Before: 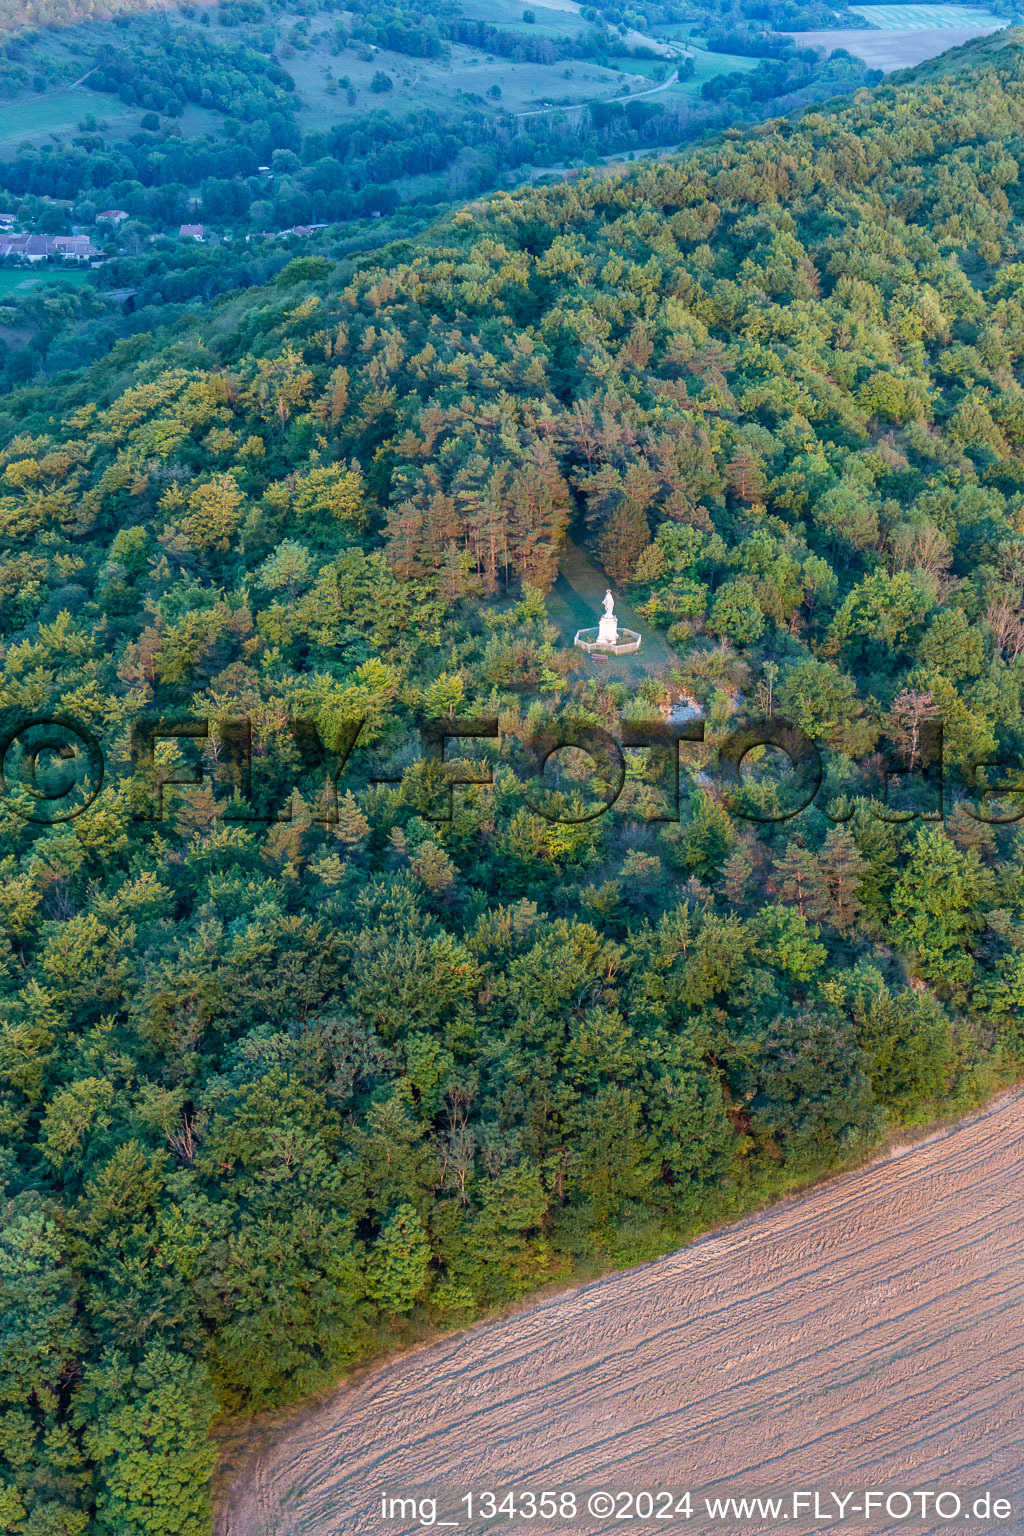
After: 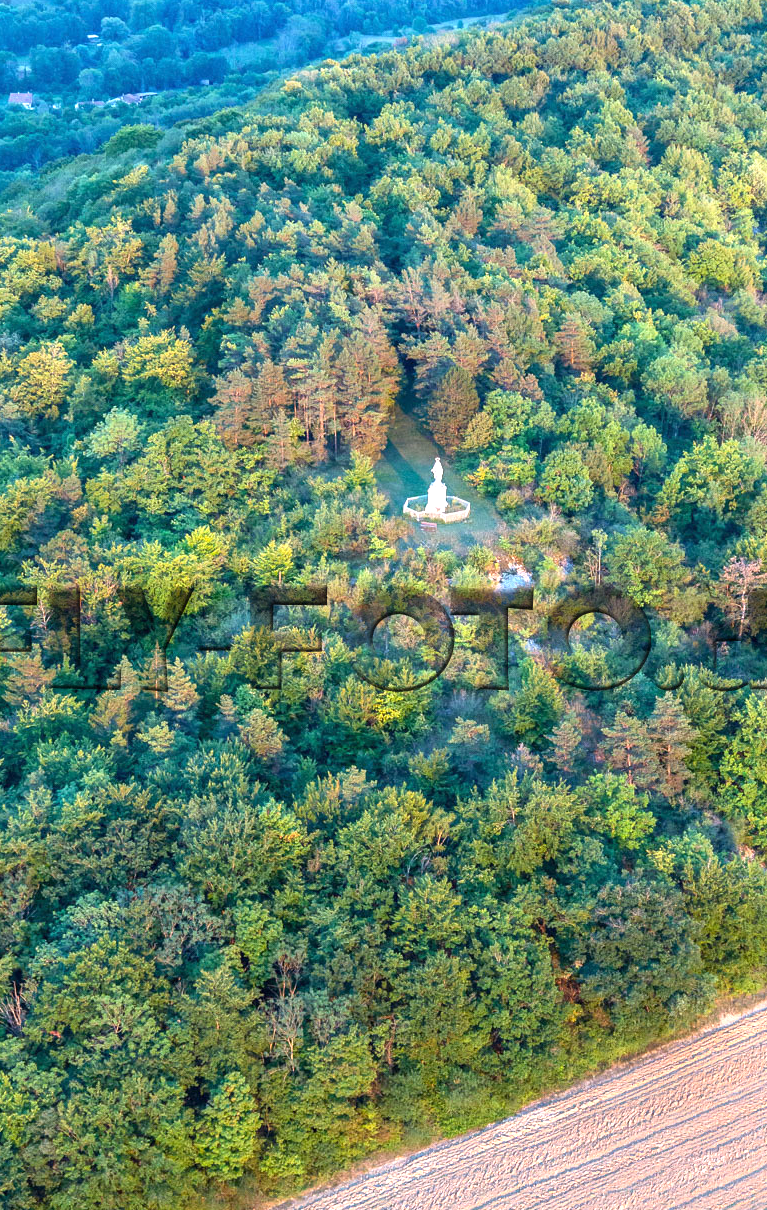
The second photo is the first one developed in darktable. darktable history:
exposure: exposure 0.997 EV, compensate highlight preservation false
crop: left 16.716%, top 8.598%, right 8.307%, bottom 12.592%
